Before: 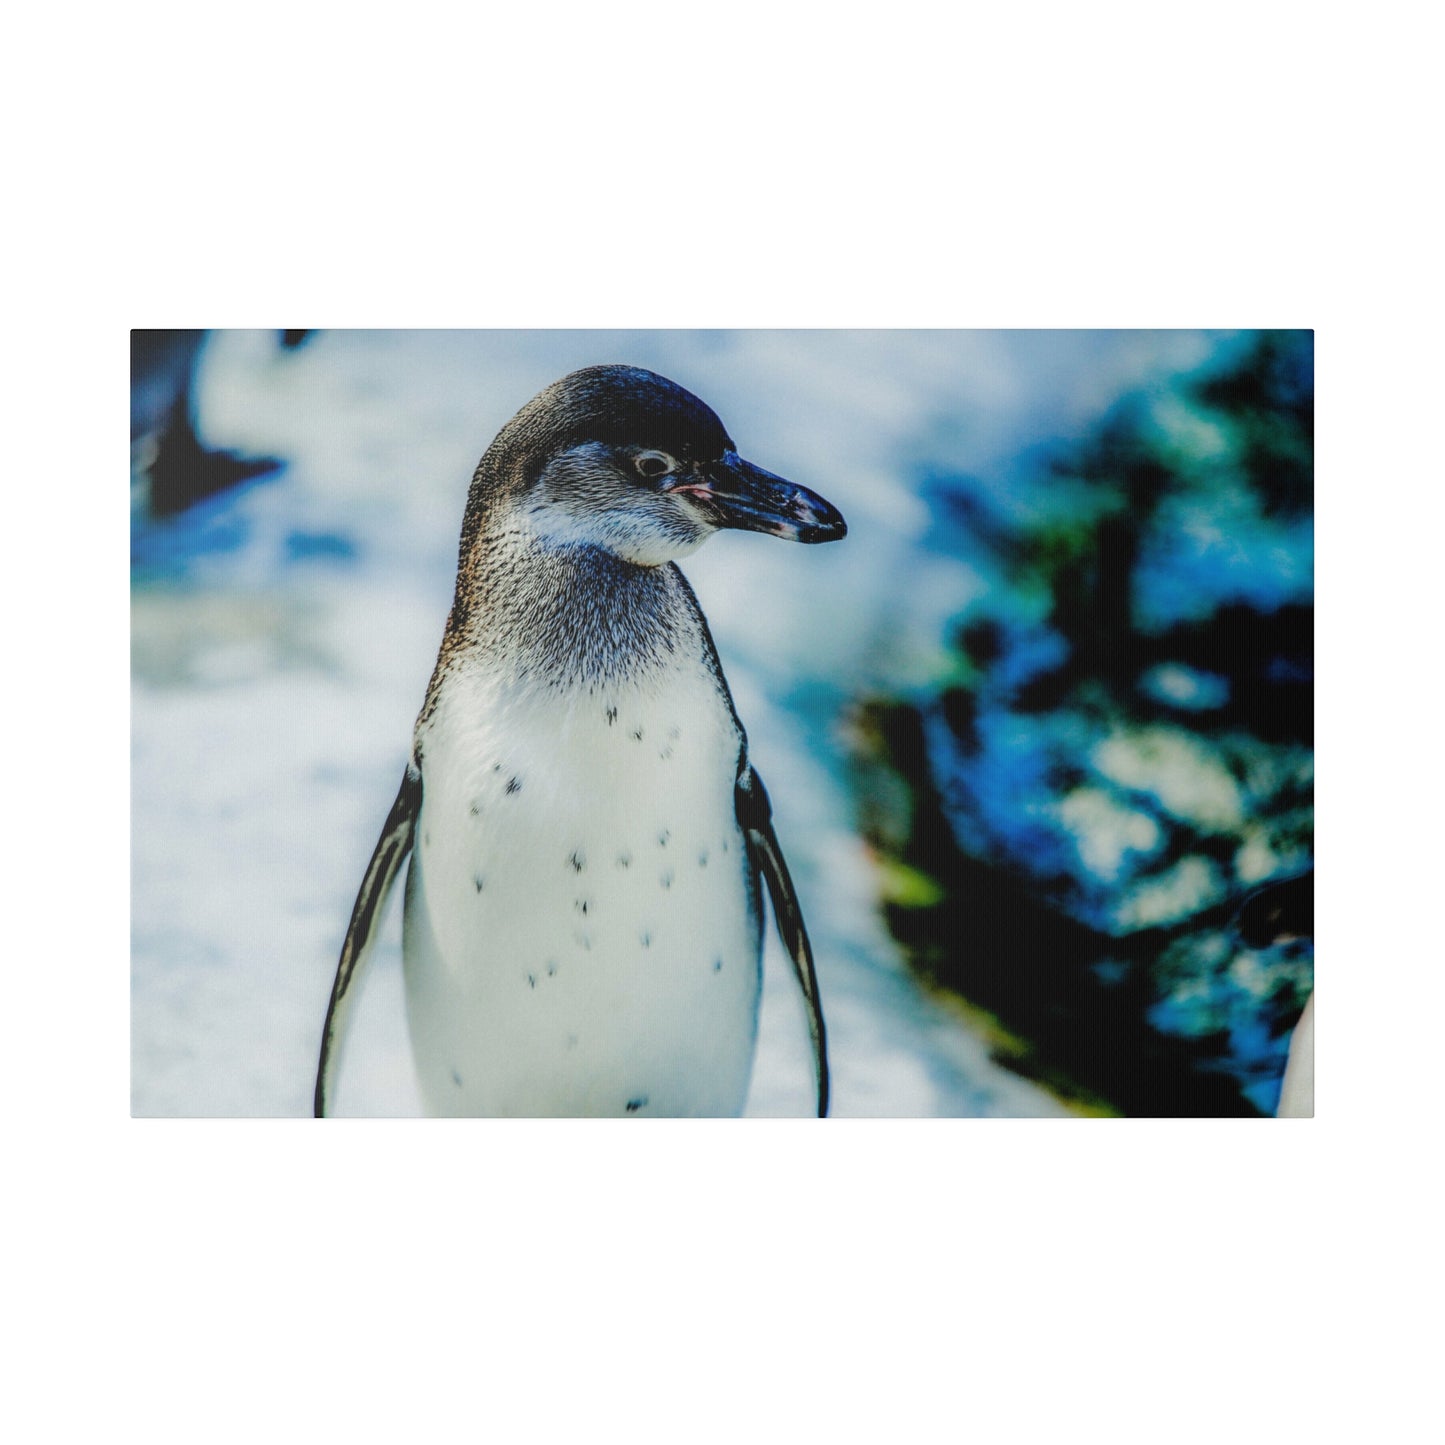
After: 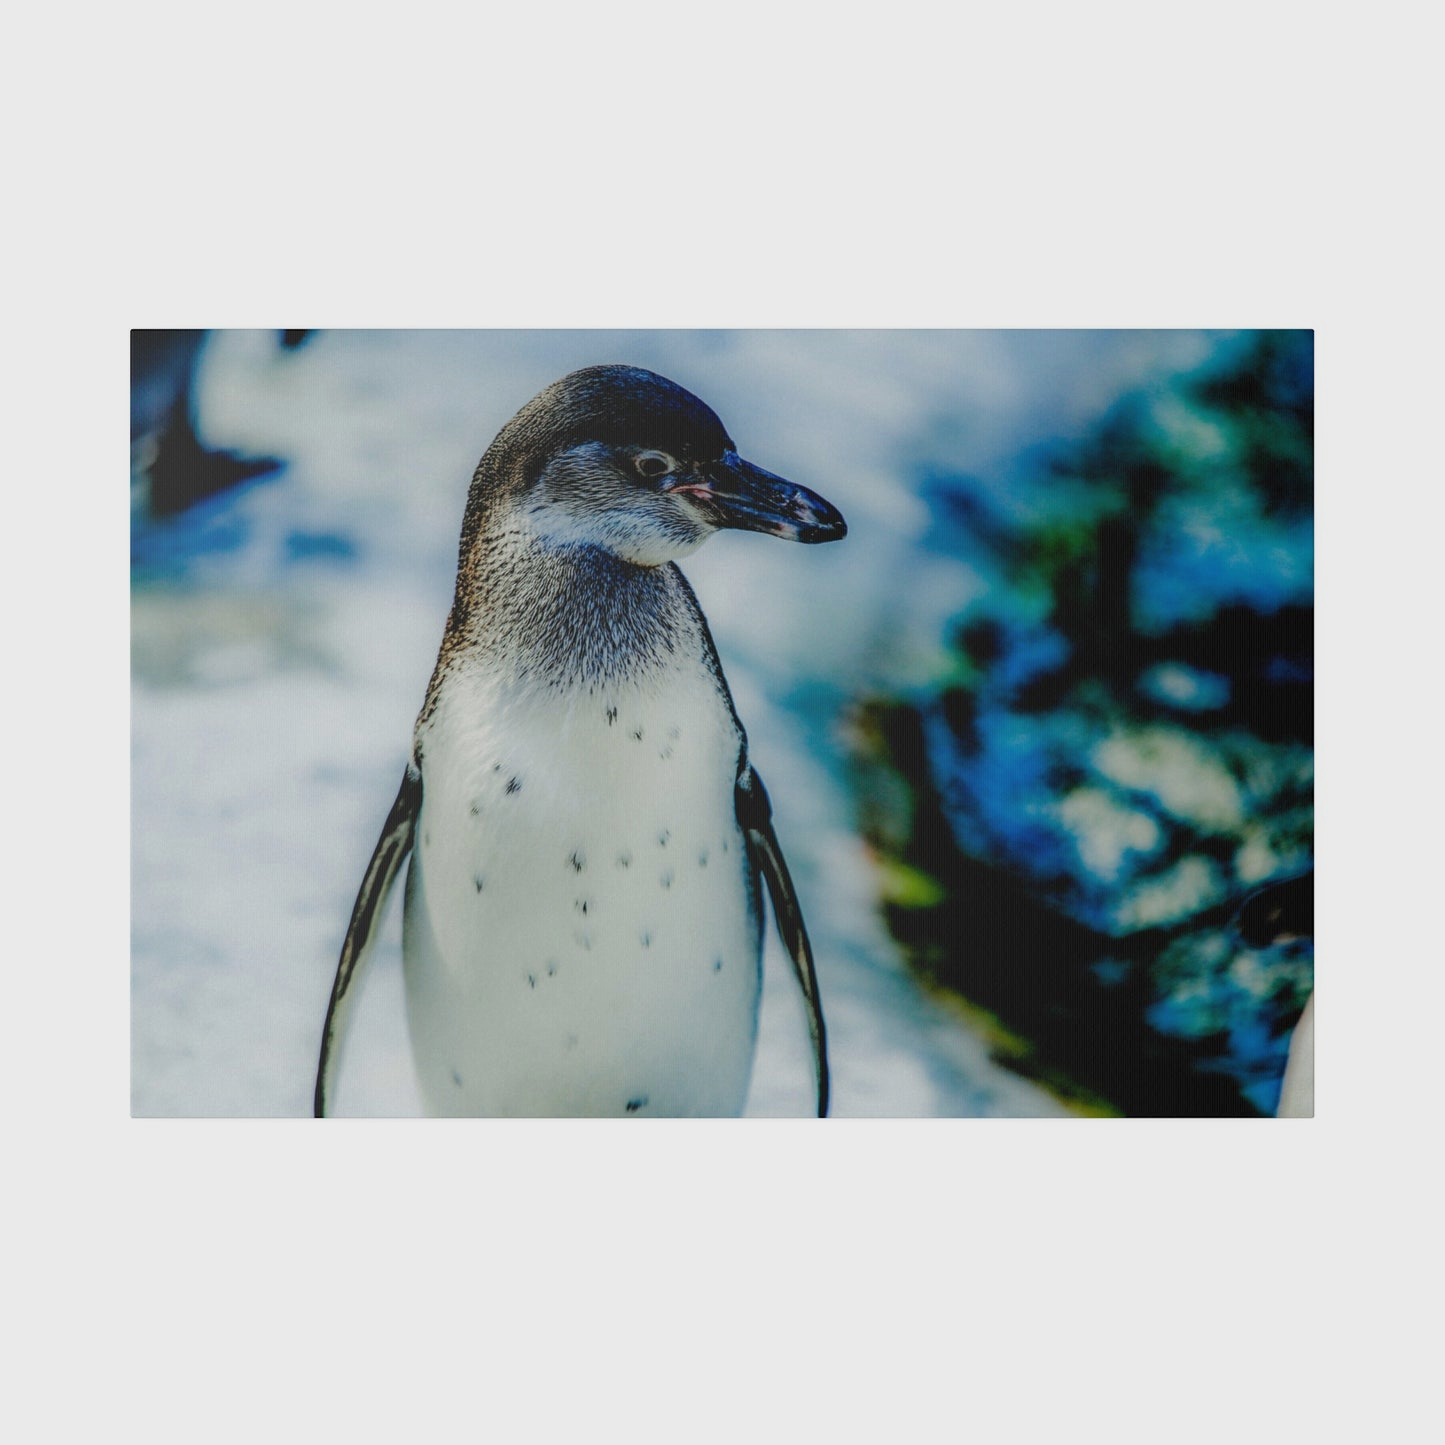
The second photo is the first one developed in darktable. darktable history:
tone equalizer: -8 EV 0.289 EV, -7 EV 0.423 EV, -6 EV 0.413 EV, -5 EV 0.289 EV, -3 EV -0.252 EV, -2 EV -0.395 EV, -1 EV -0.398 EV, +0 EV -0.28 EV, mask exposure compensation -0.499 EV
